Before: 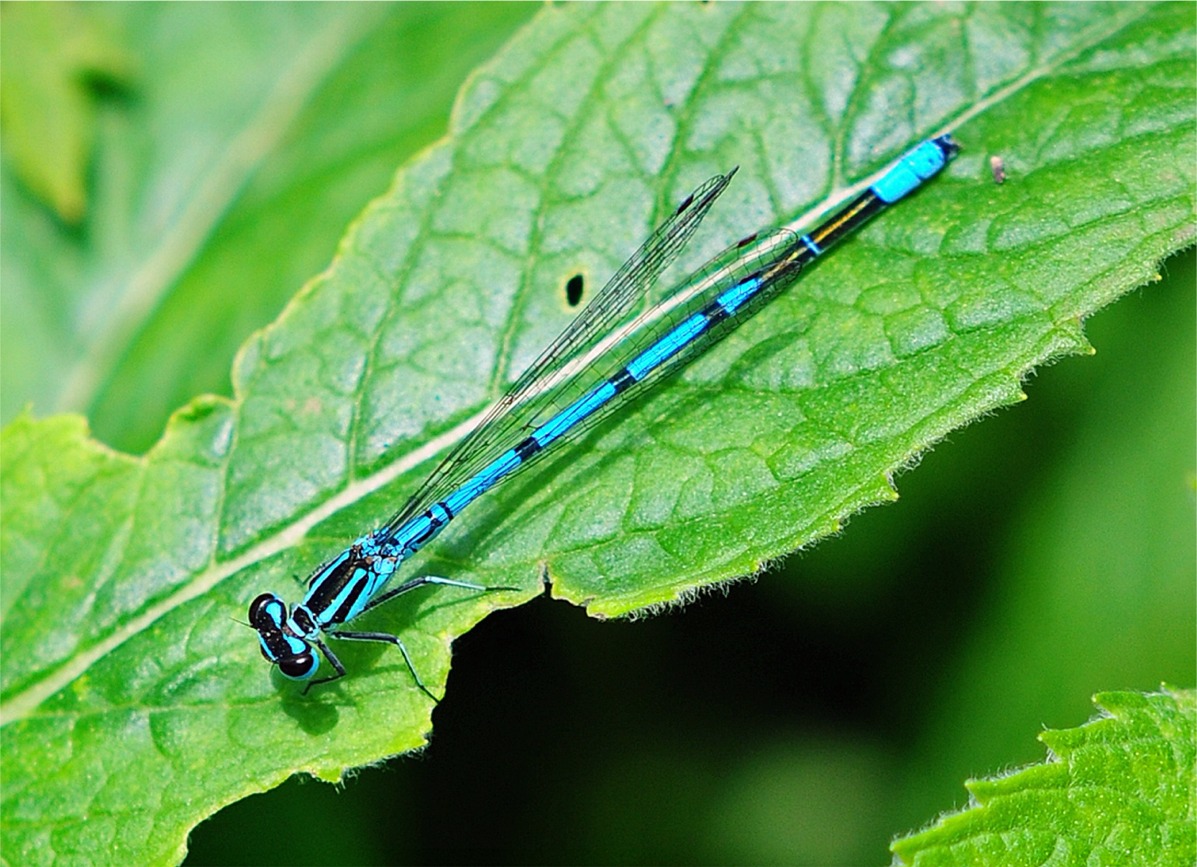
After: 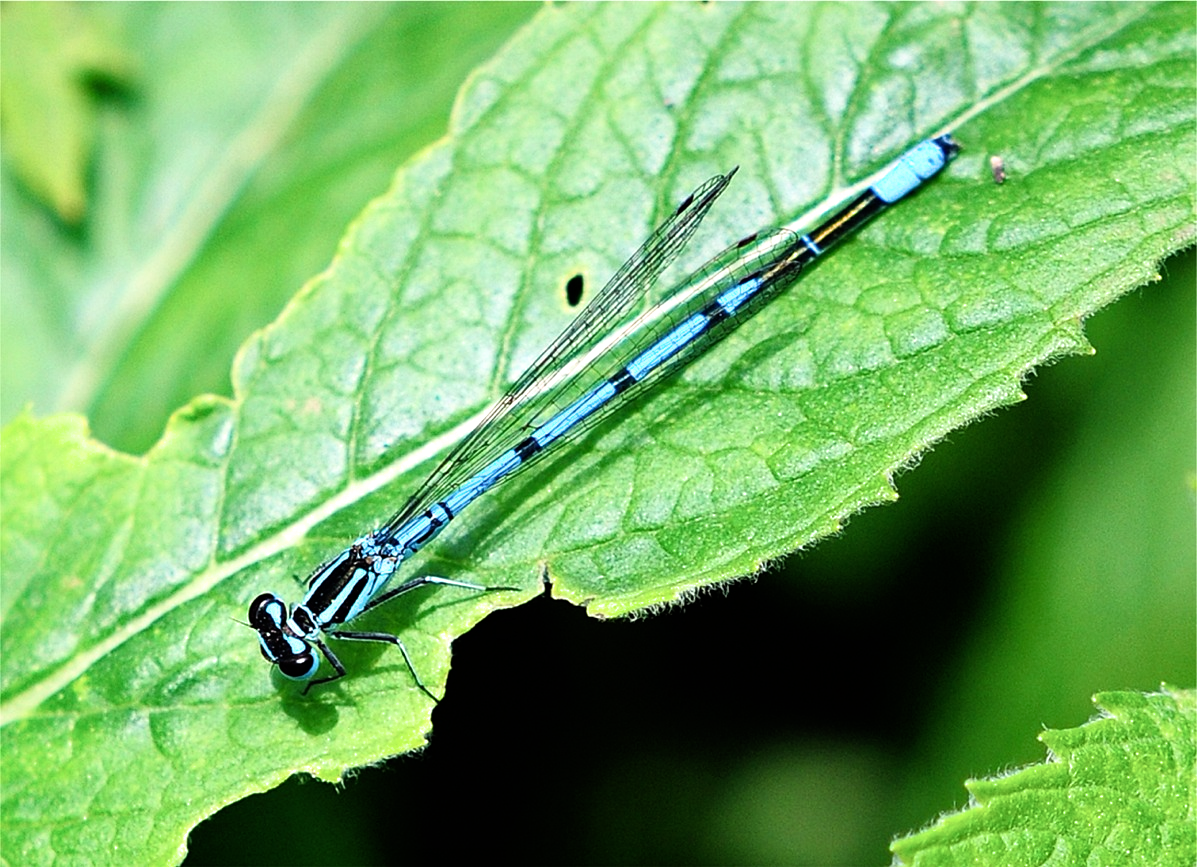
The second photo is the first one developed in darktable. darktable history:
filmic rgb: white relative exposure 2.2 EV, hardness 6.97
tone equalizer: on, module defaults
exposure: exposure 0 EV, compensate highlight preservation false
